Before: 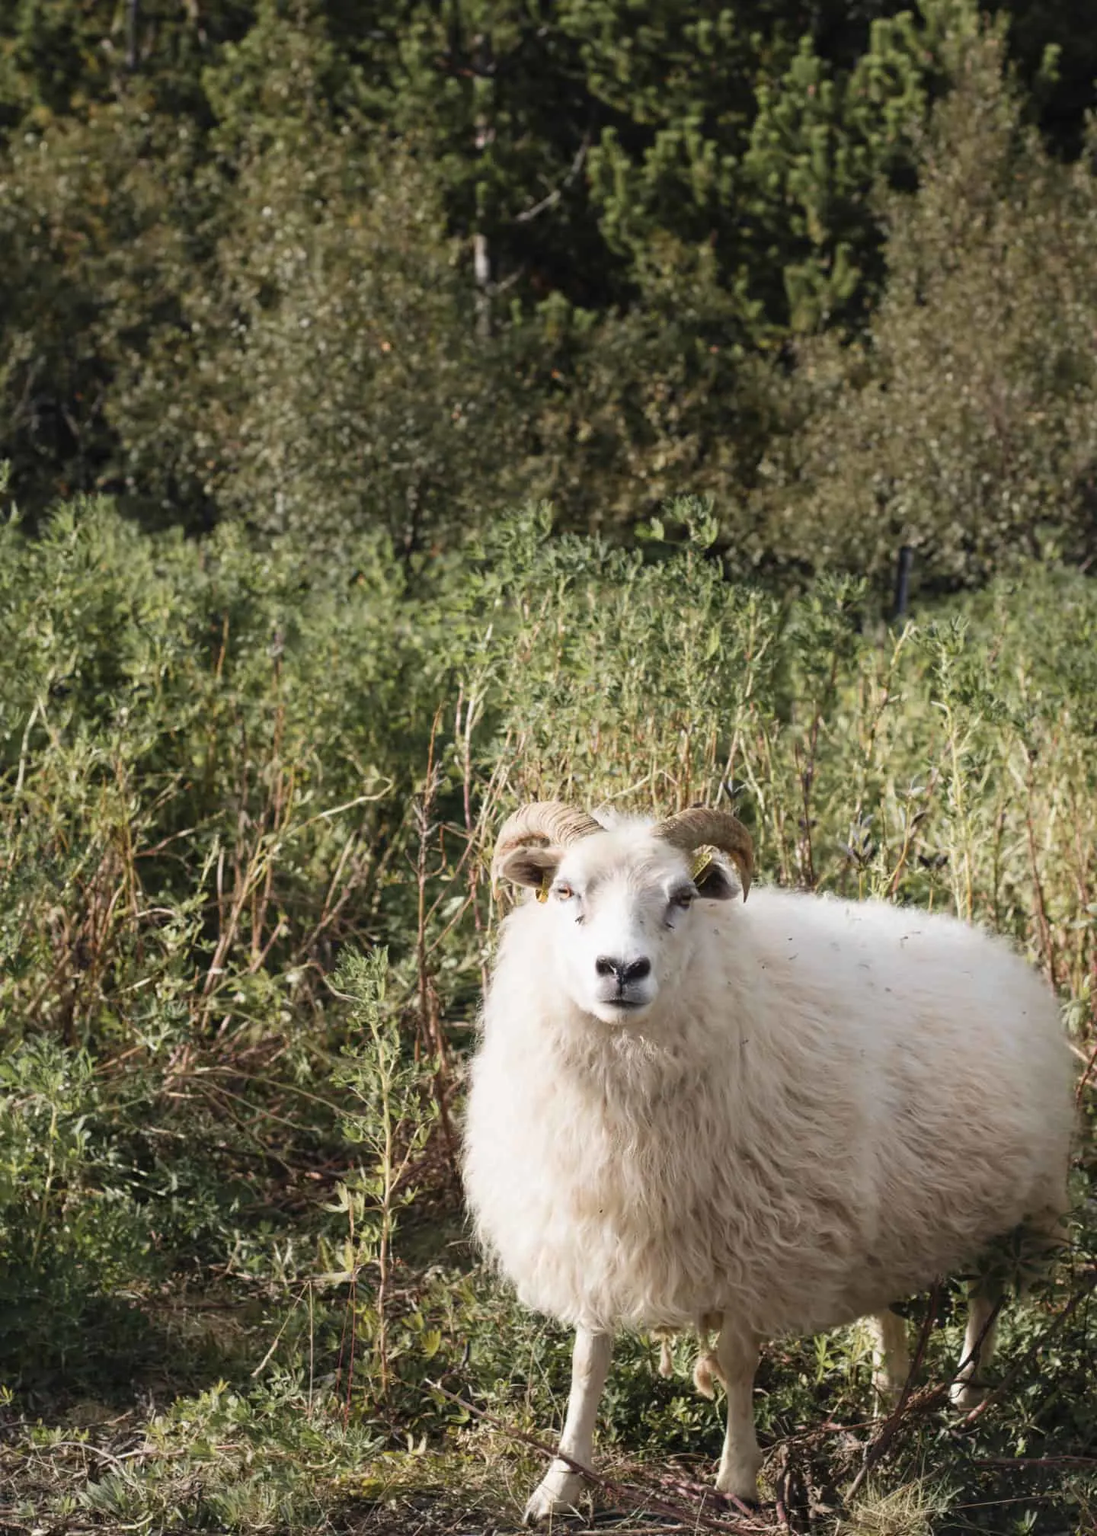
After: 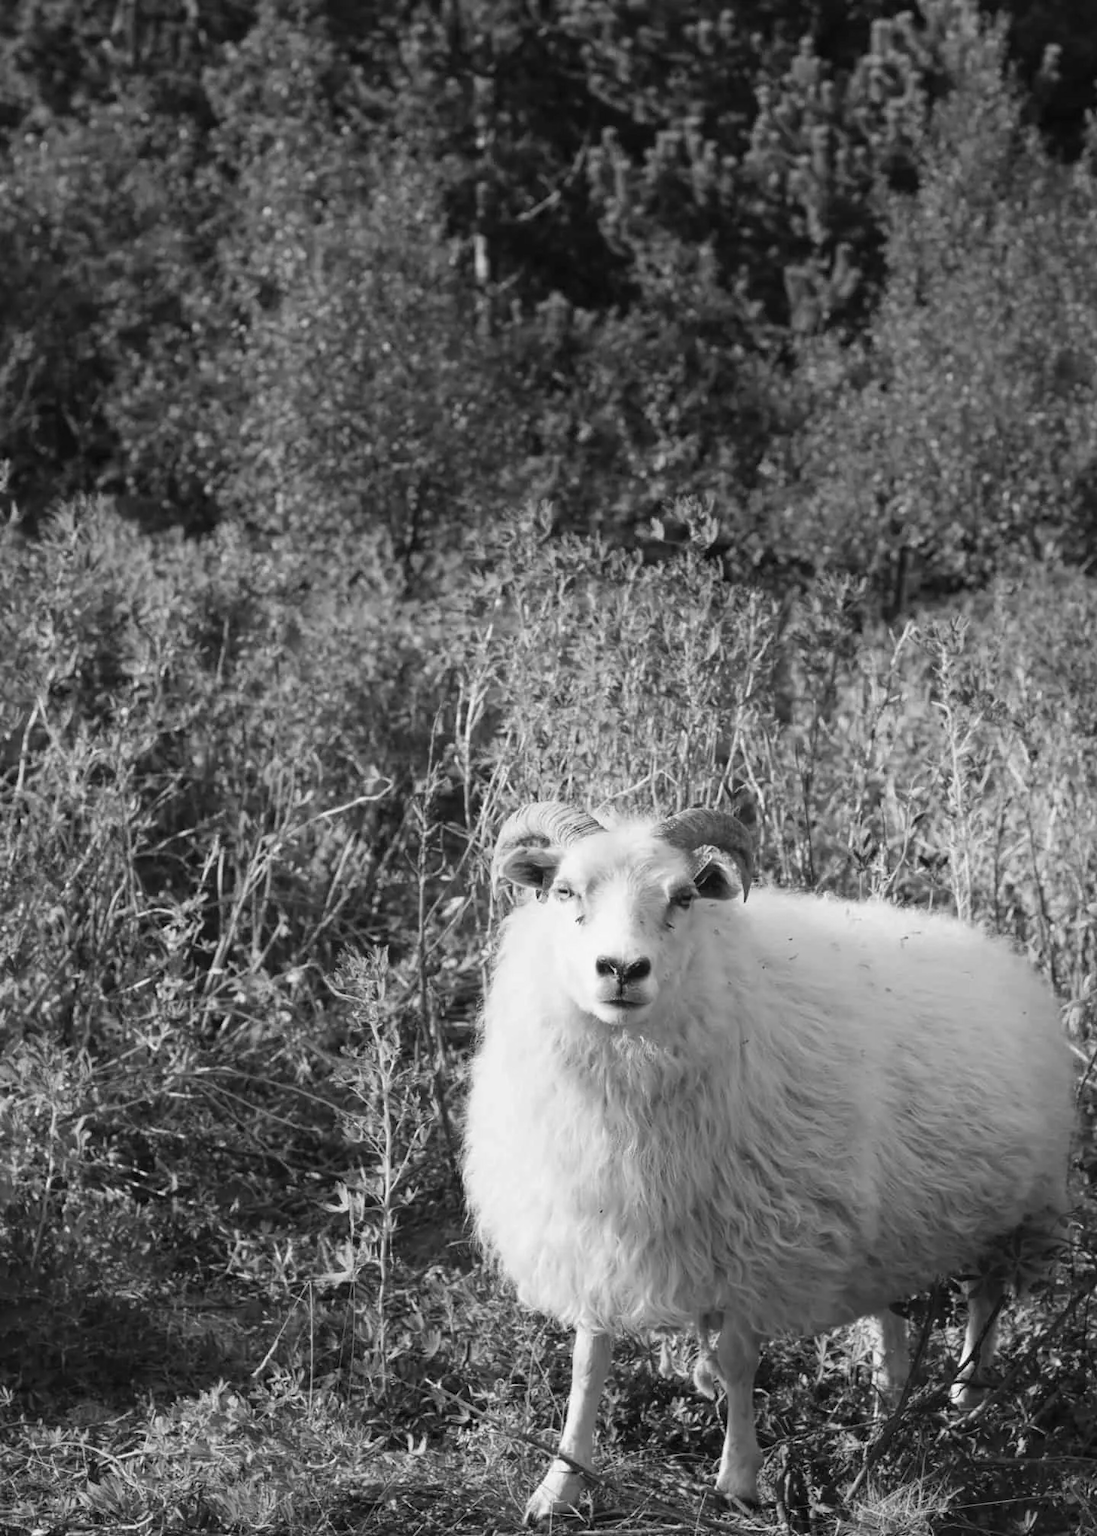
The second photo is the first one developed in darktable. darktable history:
monochrome: on, module defaults
exposure: exposure -0.048 EV, compensate highlight preservation false
color correction: highlights a* 19.59, highlights b* 27.49, shadows a* 3.46, shadows b* -17.28, saturation 0.73
